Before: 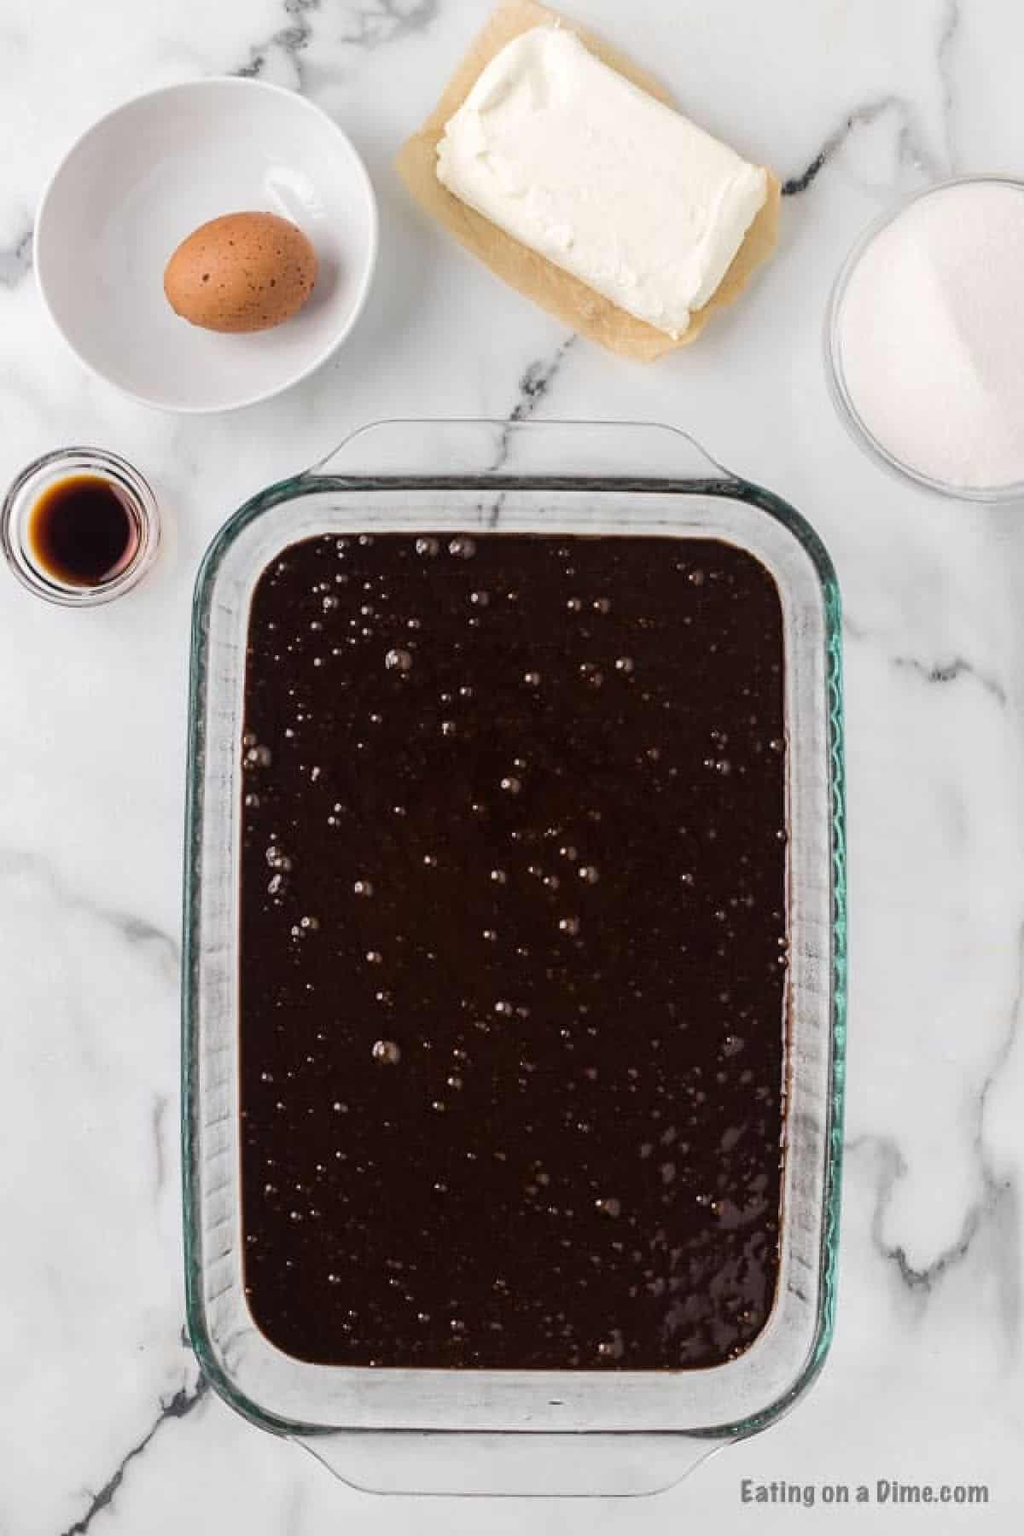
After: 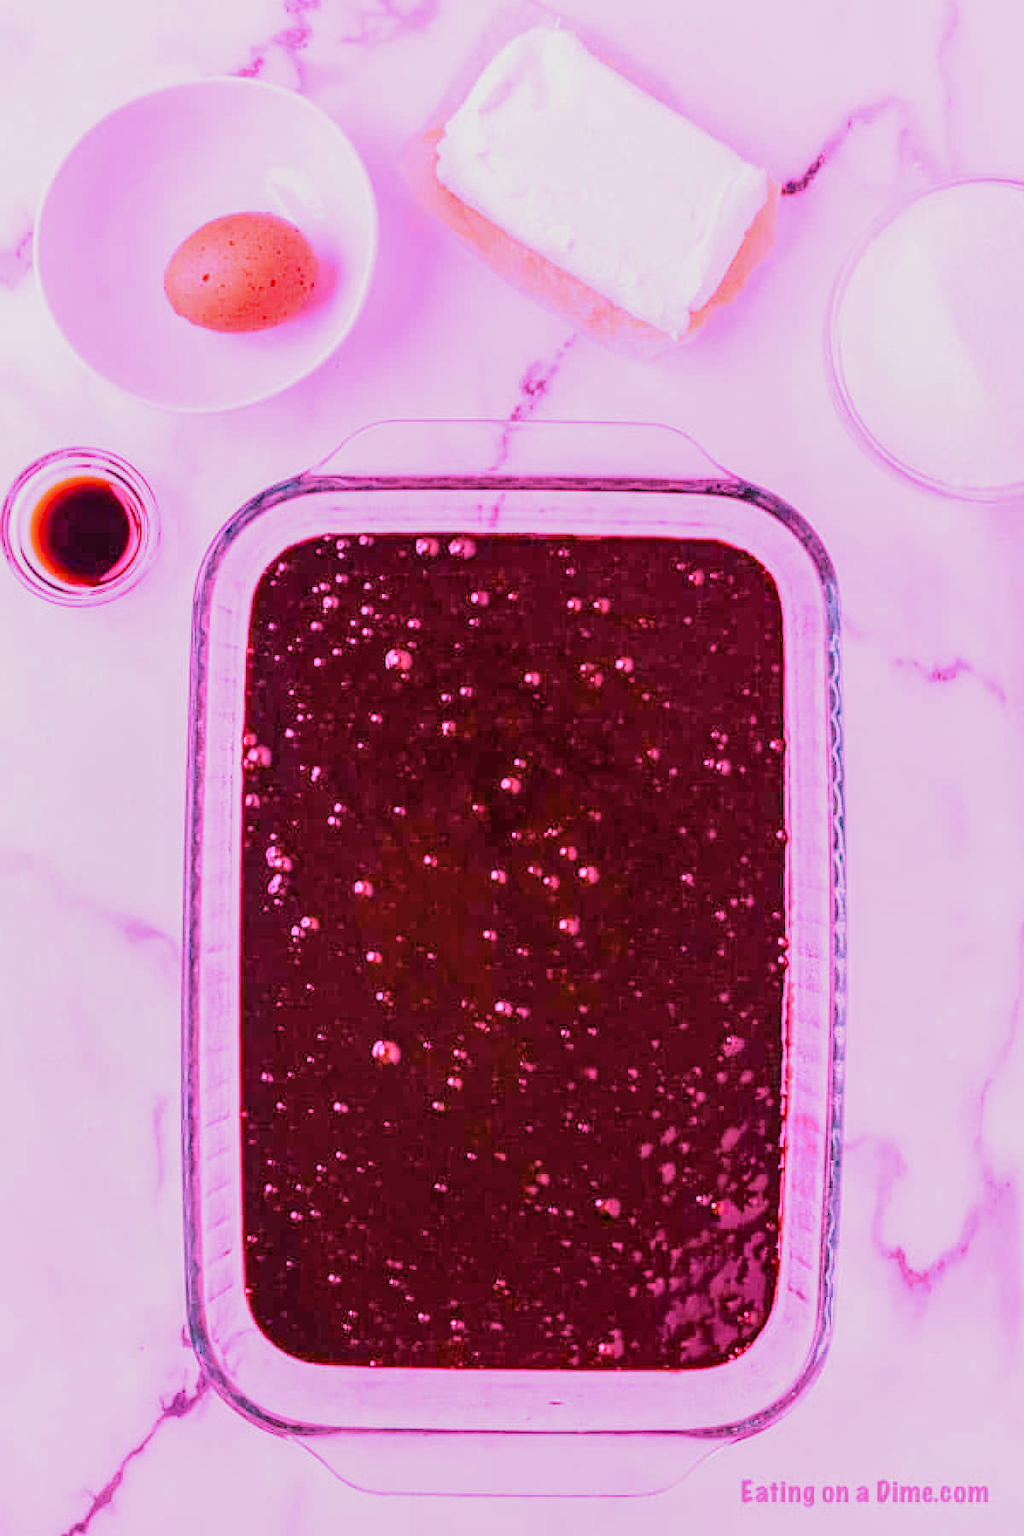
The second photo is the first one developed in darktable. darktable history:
local contrast: on, module defaults
raw chromatic aberrations: on, module defaults
color balance rgb: perceptual saturation grading › global saturation 25%, perceptual brilliance grading › mid-tones 10%, perceptual brilliance grading › shadows 15%, global vibrance 20%
exposure: black level correction 0.001, exposure 0.5 EV, compensate exposure bias true, compensate highlight preservation false
filmic rgb: black relative exposure -7.65 EV, white relative exposure 4.56 EV, hardness 3.61
highlight reconstruction: method reconstruct color, iterations 1, diameter of reconstruction 64 px
hot pixels: on, module defaults
lens correction: scale 1.01, crop 1, focal 85, aperture 2.8, distance 10.02, camera "Canon EOS RP", lens "Canon RF 85mm F2 MACRO IS STM"
raw denoise: x [[0, 0.25, 0.5, 0.75, 1] ×4]
tone equalizer "mask blending: all purposes": on, module defaults
white balance: red 2, blue 1.701
